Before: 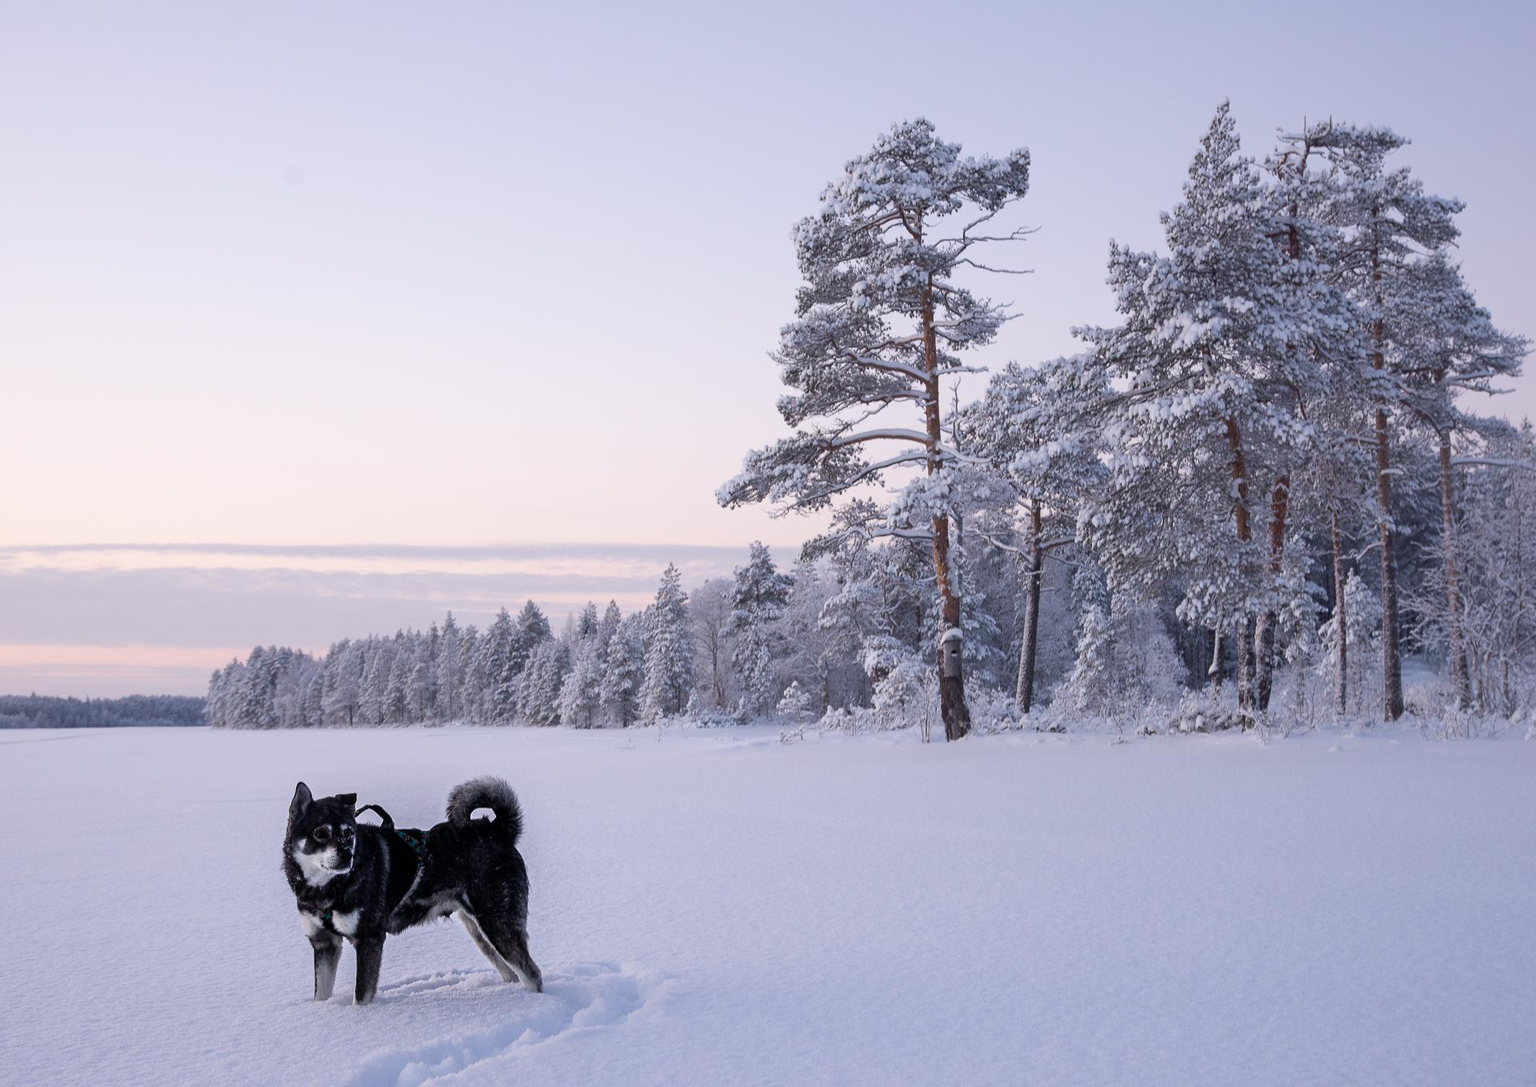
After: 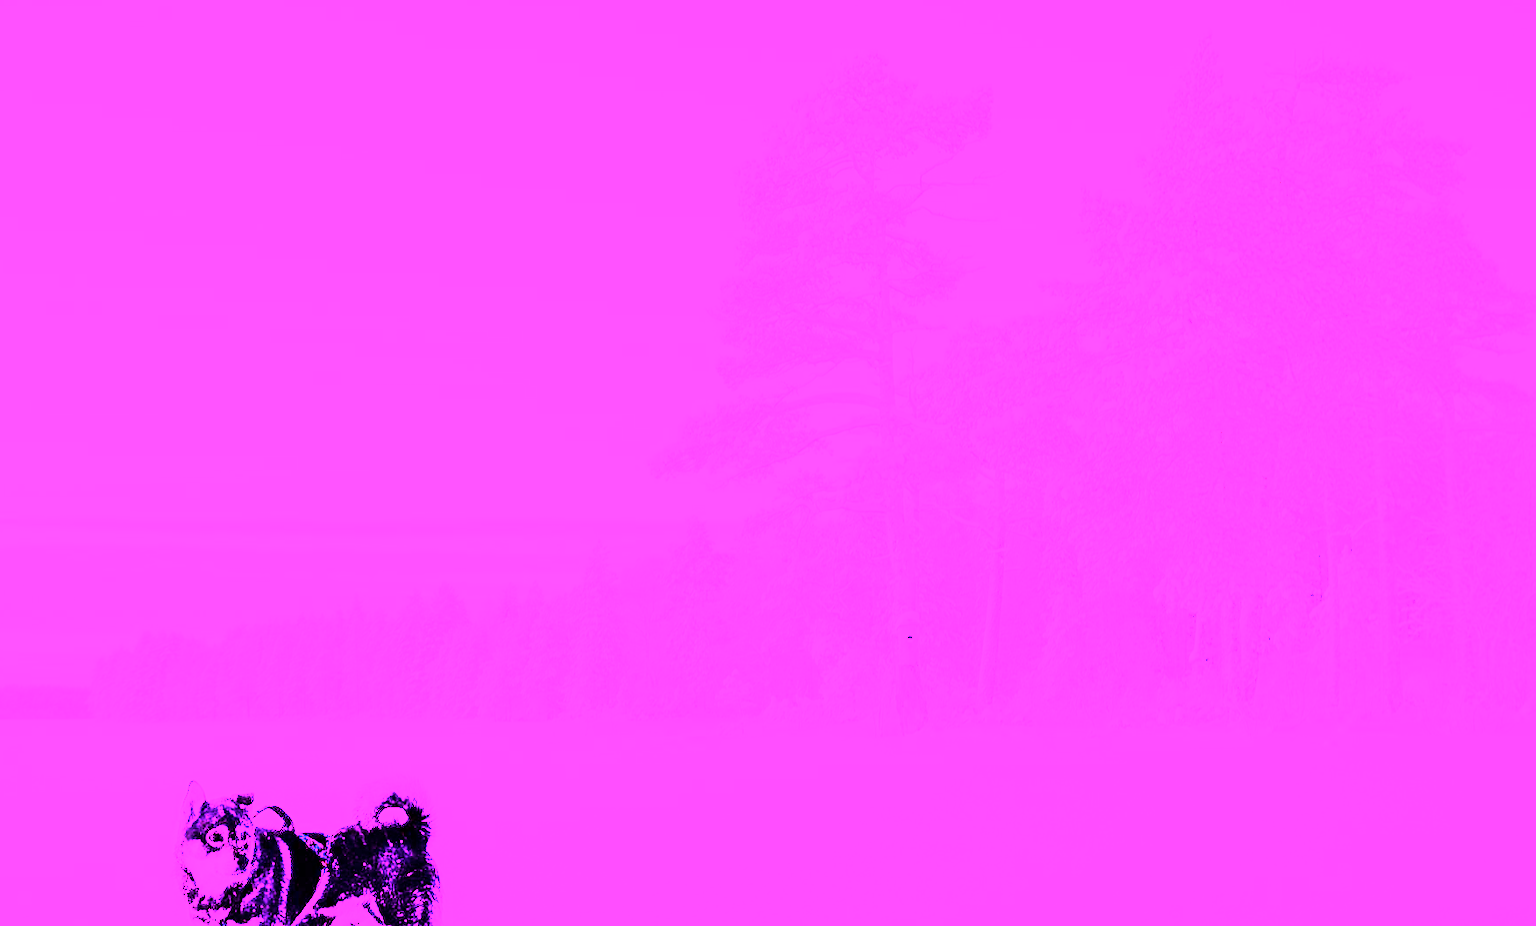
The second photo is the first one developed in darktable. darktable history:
crop: left 8.155%, top 6.611%, bottom 15.385%
rgb curve: curves: ch0 [(0, 0) (0.21, 0.15) (0.24, 0.21) (0.5, 0.75) (0.75, 0.96) (0.89, 0.99) (1, 1)]; ch1 [(0, 0.02) (0.21, 0.13) (0.25, 0.2) (0.5, 0.67) (0.75, 0.9) (0.89, 0.97) (1, 1)]; ch2 [(0, 0.02) (0.21, 0.13) (0.25, 0.2) (0.5, 0.67) (0.75, 0.9) (0.89, 0.97) (1, 1)], compensate middle gray true
color zones: curves: ch0 [(0.224, 0.526) (0.75, 0.5)]; ch1 [(0.055, 0.526) (0.224, 0.761) (0.377, 0.526) (0.75, 0.5)]
white balance: red 8, blue 8
